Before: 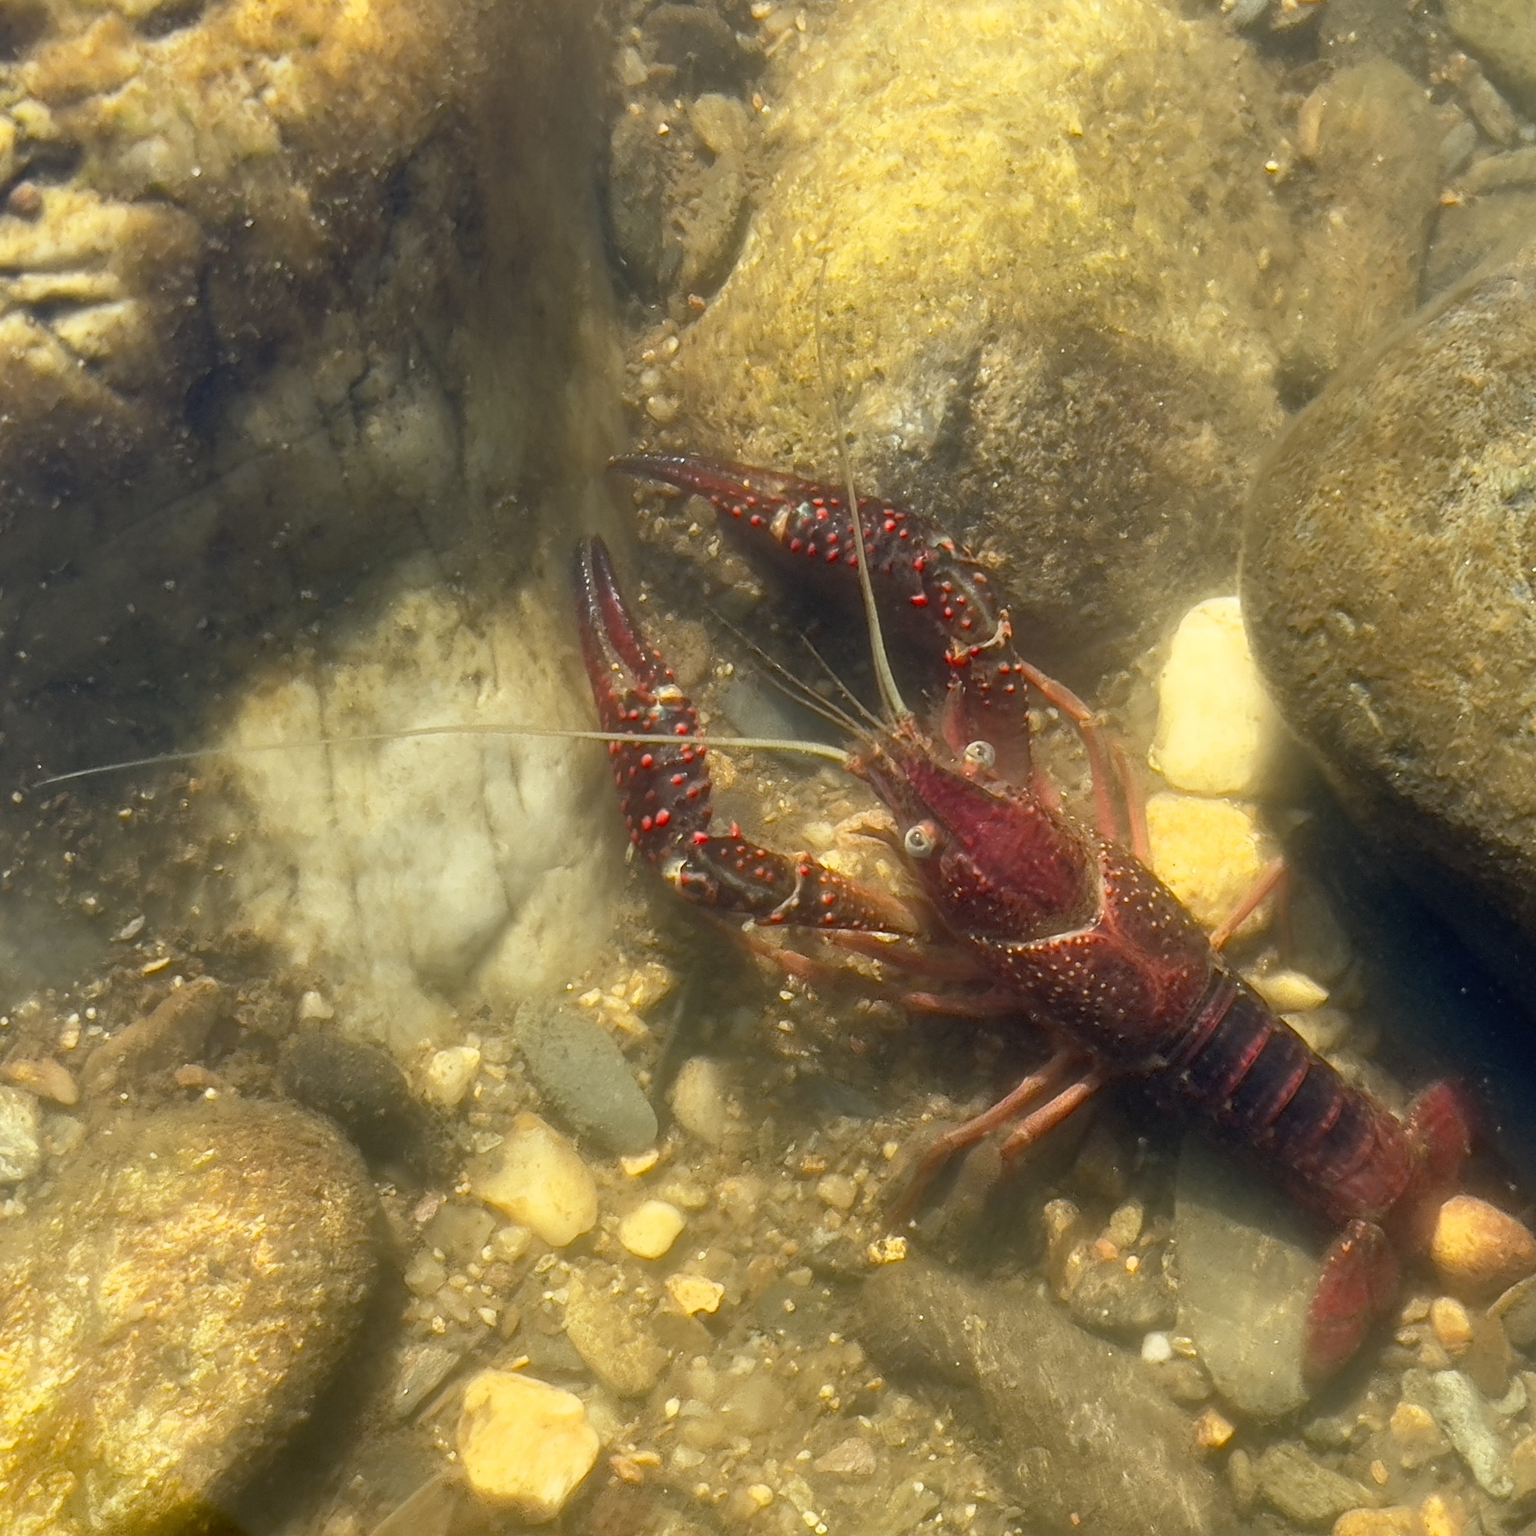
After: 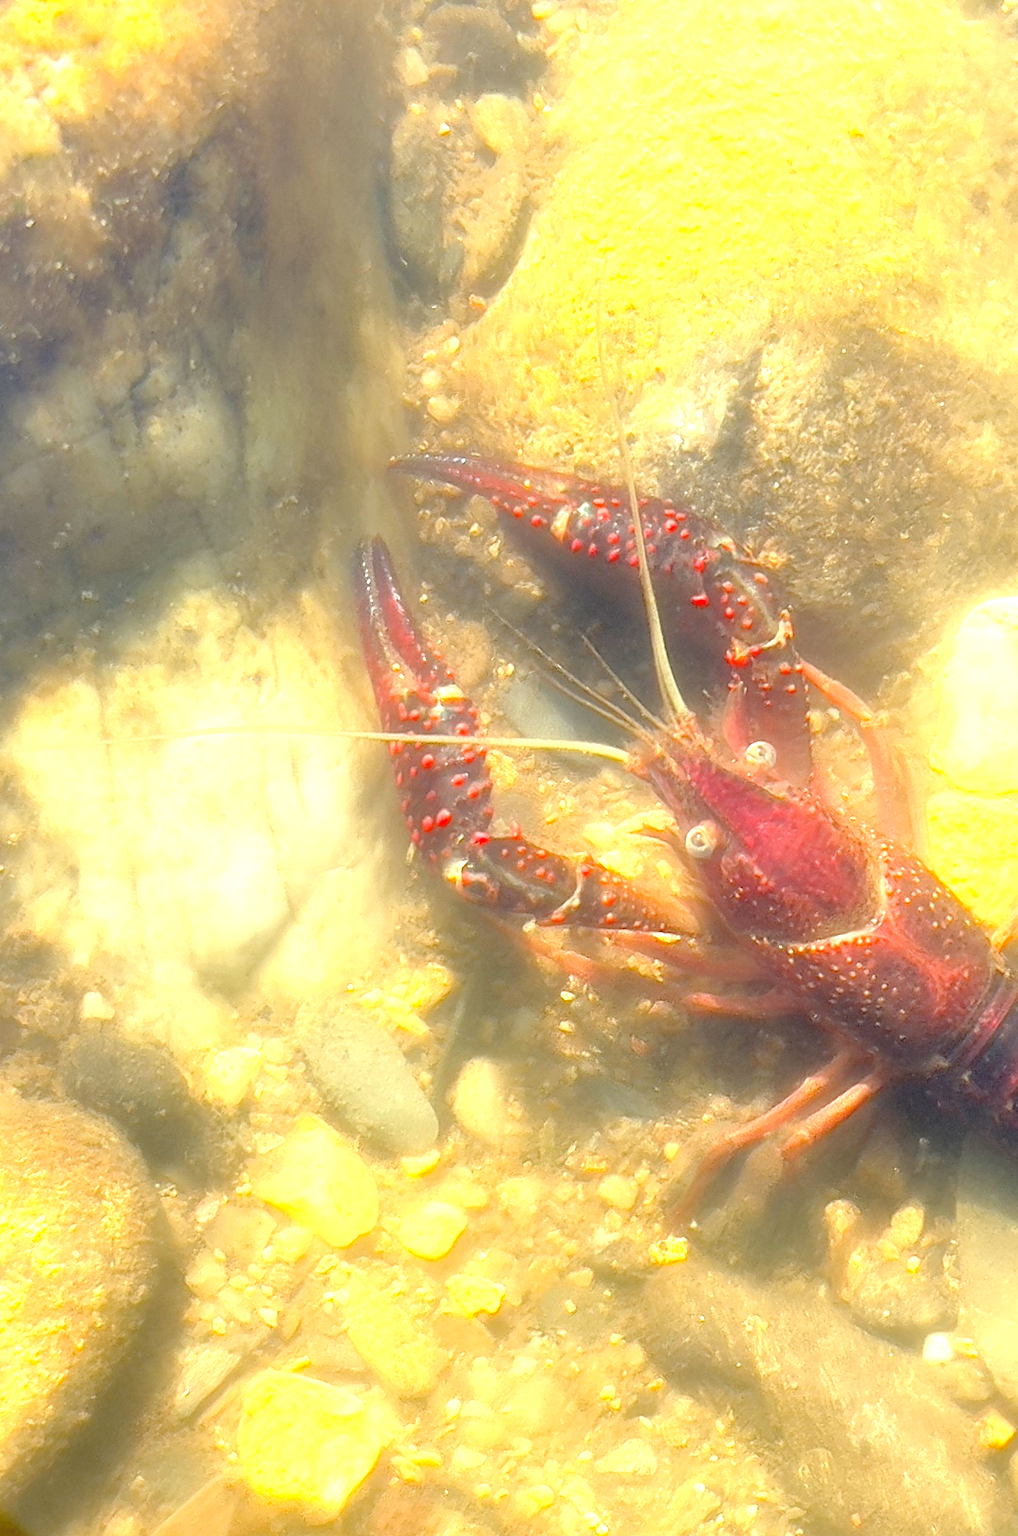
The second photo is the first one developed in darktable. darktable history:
exposure: black level correction 0, exposure 1.369 EV, compensate highlight preservation false
contrast brightness saturation: brightness 0.147
contrast equalizer: y [[0.5, 0.5, 0.501, 0.63, 0.504, 0.5], [0.5 ×6], [0.5 ×6], [0 ×6], [0 ×6]], mix -0.993
crop and rotate: left 14.305%, right 19.374%
